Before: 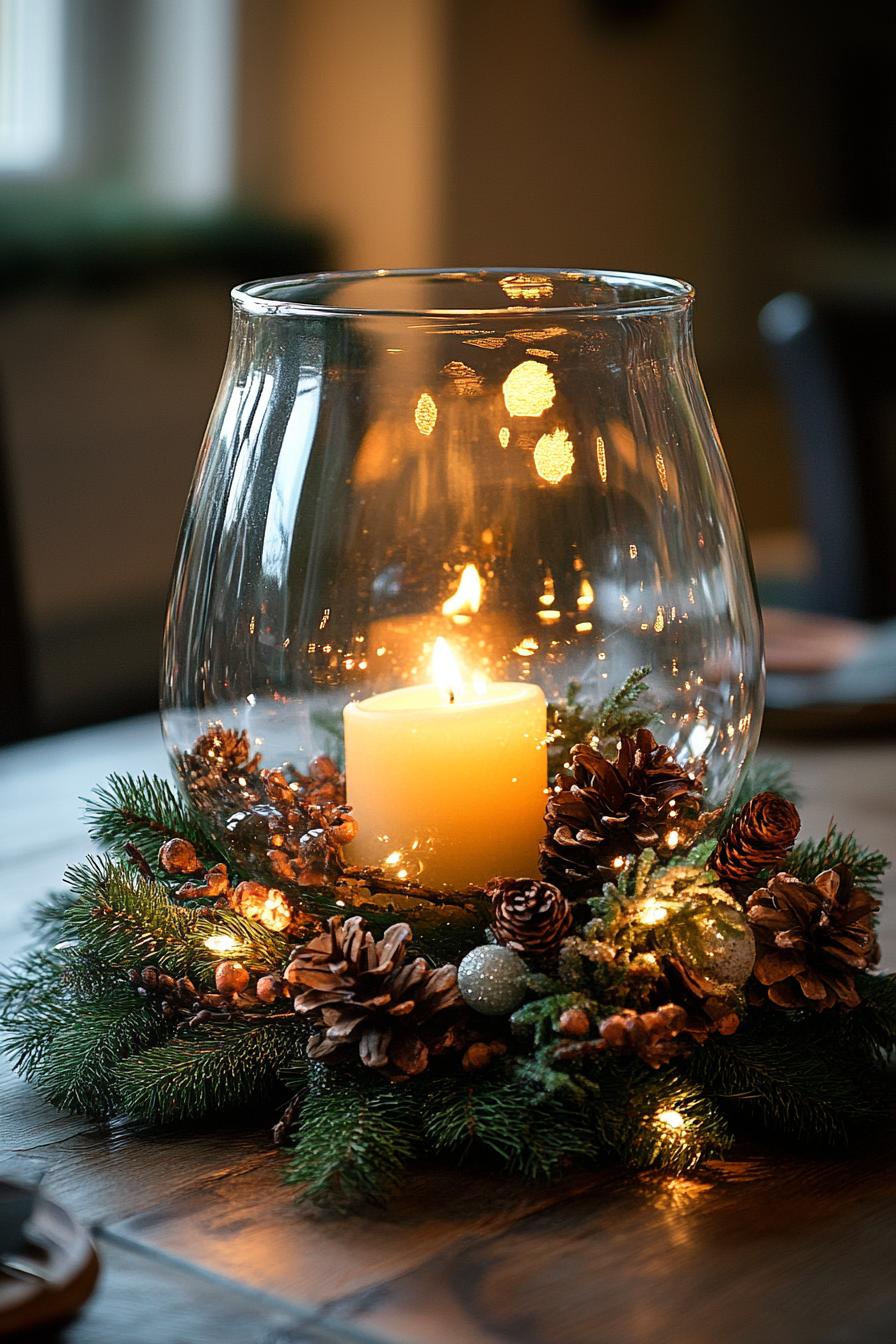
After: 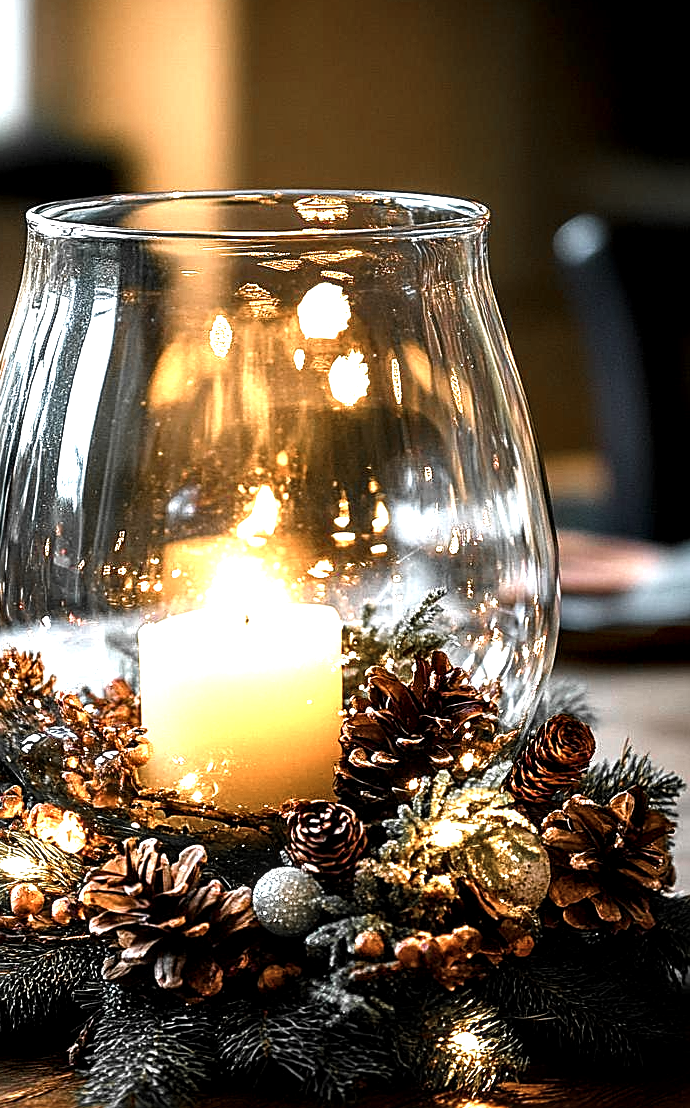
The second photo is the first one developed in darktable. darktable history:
color zones: curves: ch1 [(0, 0.679) (0.143, 0.647) (0.286, 0.261) (0.378, -0.011) (0.571, 0.396) (0.714, 0.399) (0.857, 0.406) (1, 0.679)]
local contrast: detail 135%, midtone range 0.743
exposure: black level correction 0, exposure 0.597 EV, compensate highlight preservation false
sharpen: on, module defaults
contrast brightness saturation: contrast 0.102, saturation -0.378
crop: left 22.957%, top 5.861%, bottom 11.697%
color balance rgb: perceptual saturation grading › global saturation 20%, perceptual saturation grading › highlights -25.509%, perceptual saturation grading › shadows 25.756%, perceptual brilliance grading › global brilliance 11.66%, global vibrance 25.043%, contrast 19.88%
